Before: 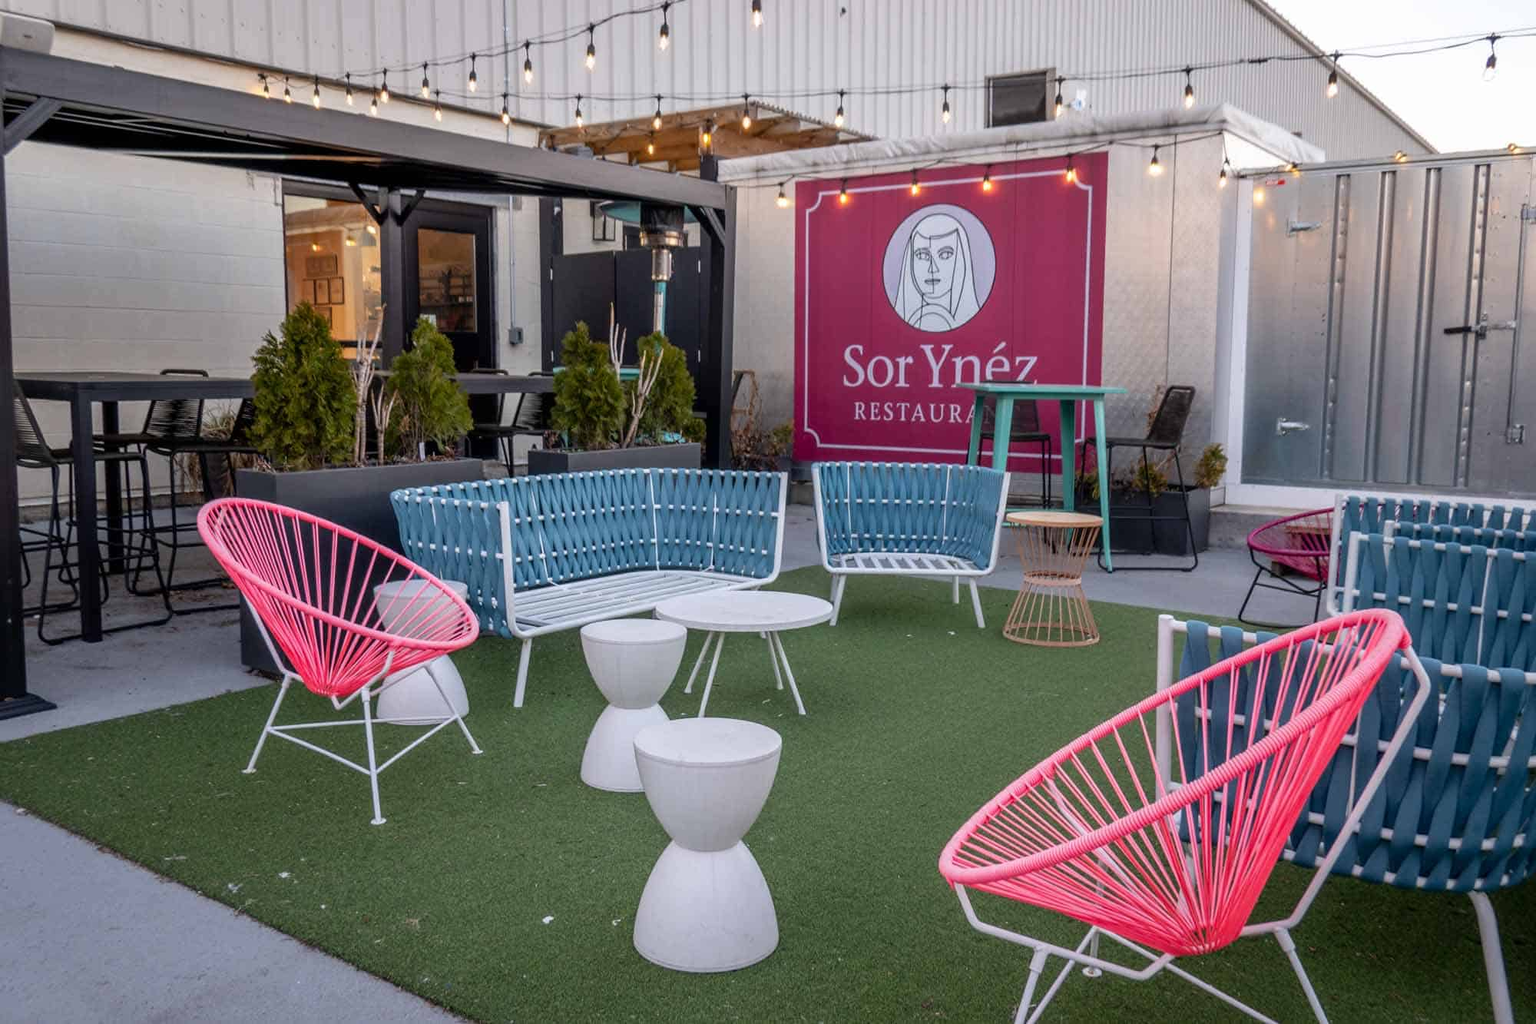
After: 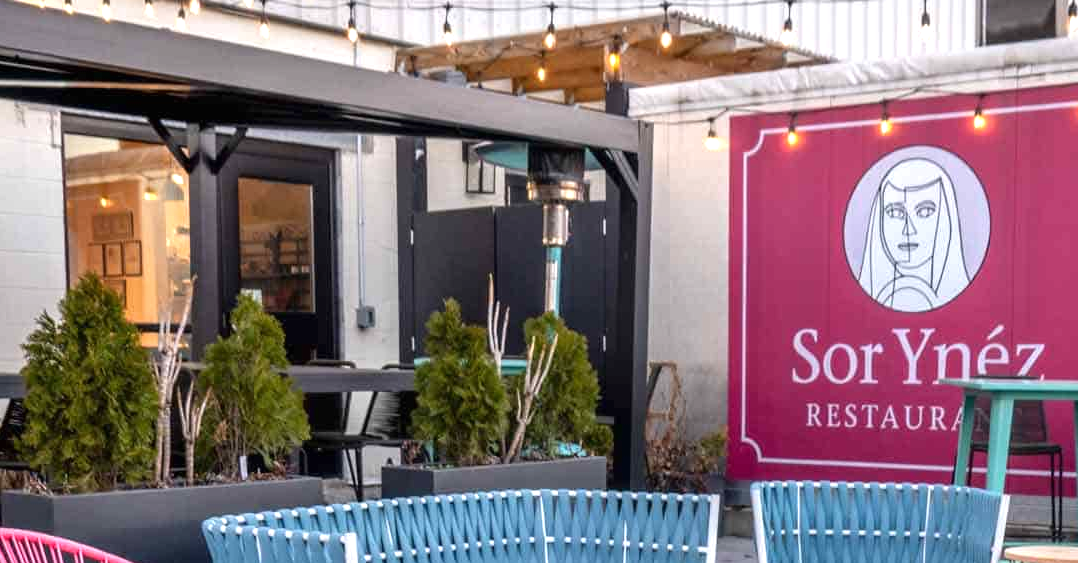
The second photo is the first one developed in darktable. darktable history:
crop: left 15.306%, top 9.065%, right 30.789%, bottom 48.638%
exposure: black level correction 0, exposure 0.7 EV, compensate exposure bias true, compensate highlight preservation false
